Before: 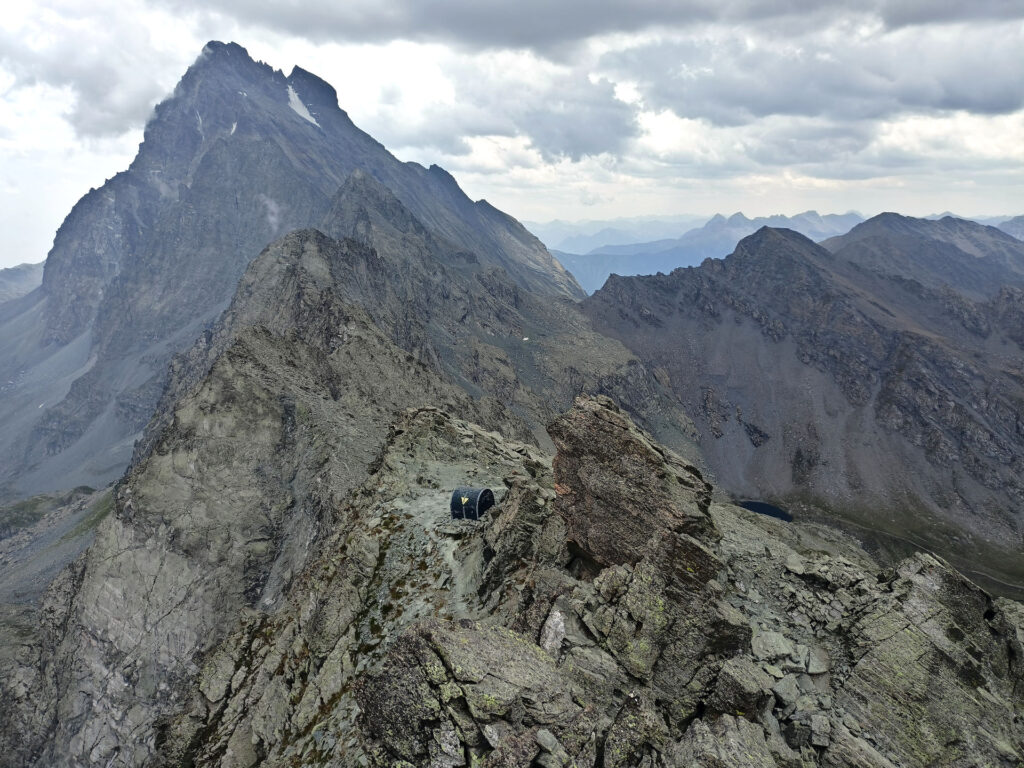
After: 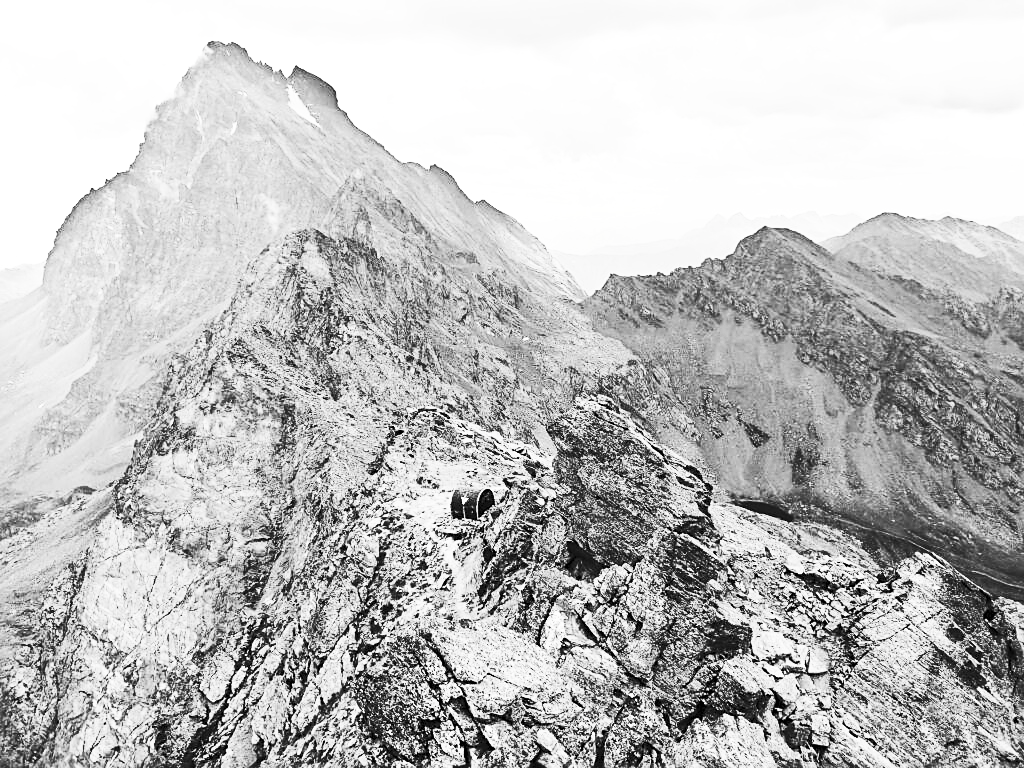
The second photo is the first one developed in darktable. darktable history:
base curve: curves: ch0 [(0, 0) (0.028, 0.03) (0.121, 0.232) (0.46, 0.748) (0.859, 0.968) (1, 1)], preserve colors none
sharpen: on, module defaults
color correction: highlights b* 0.038, saturation 0.292
contrast brightness saturation: contrast 0.524, brightness 0.461, saturation -0.998
